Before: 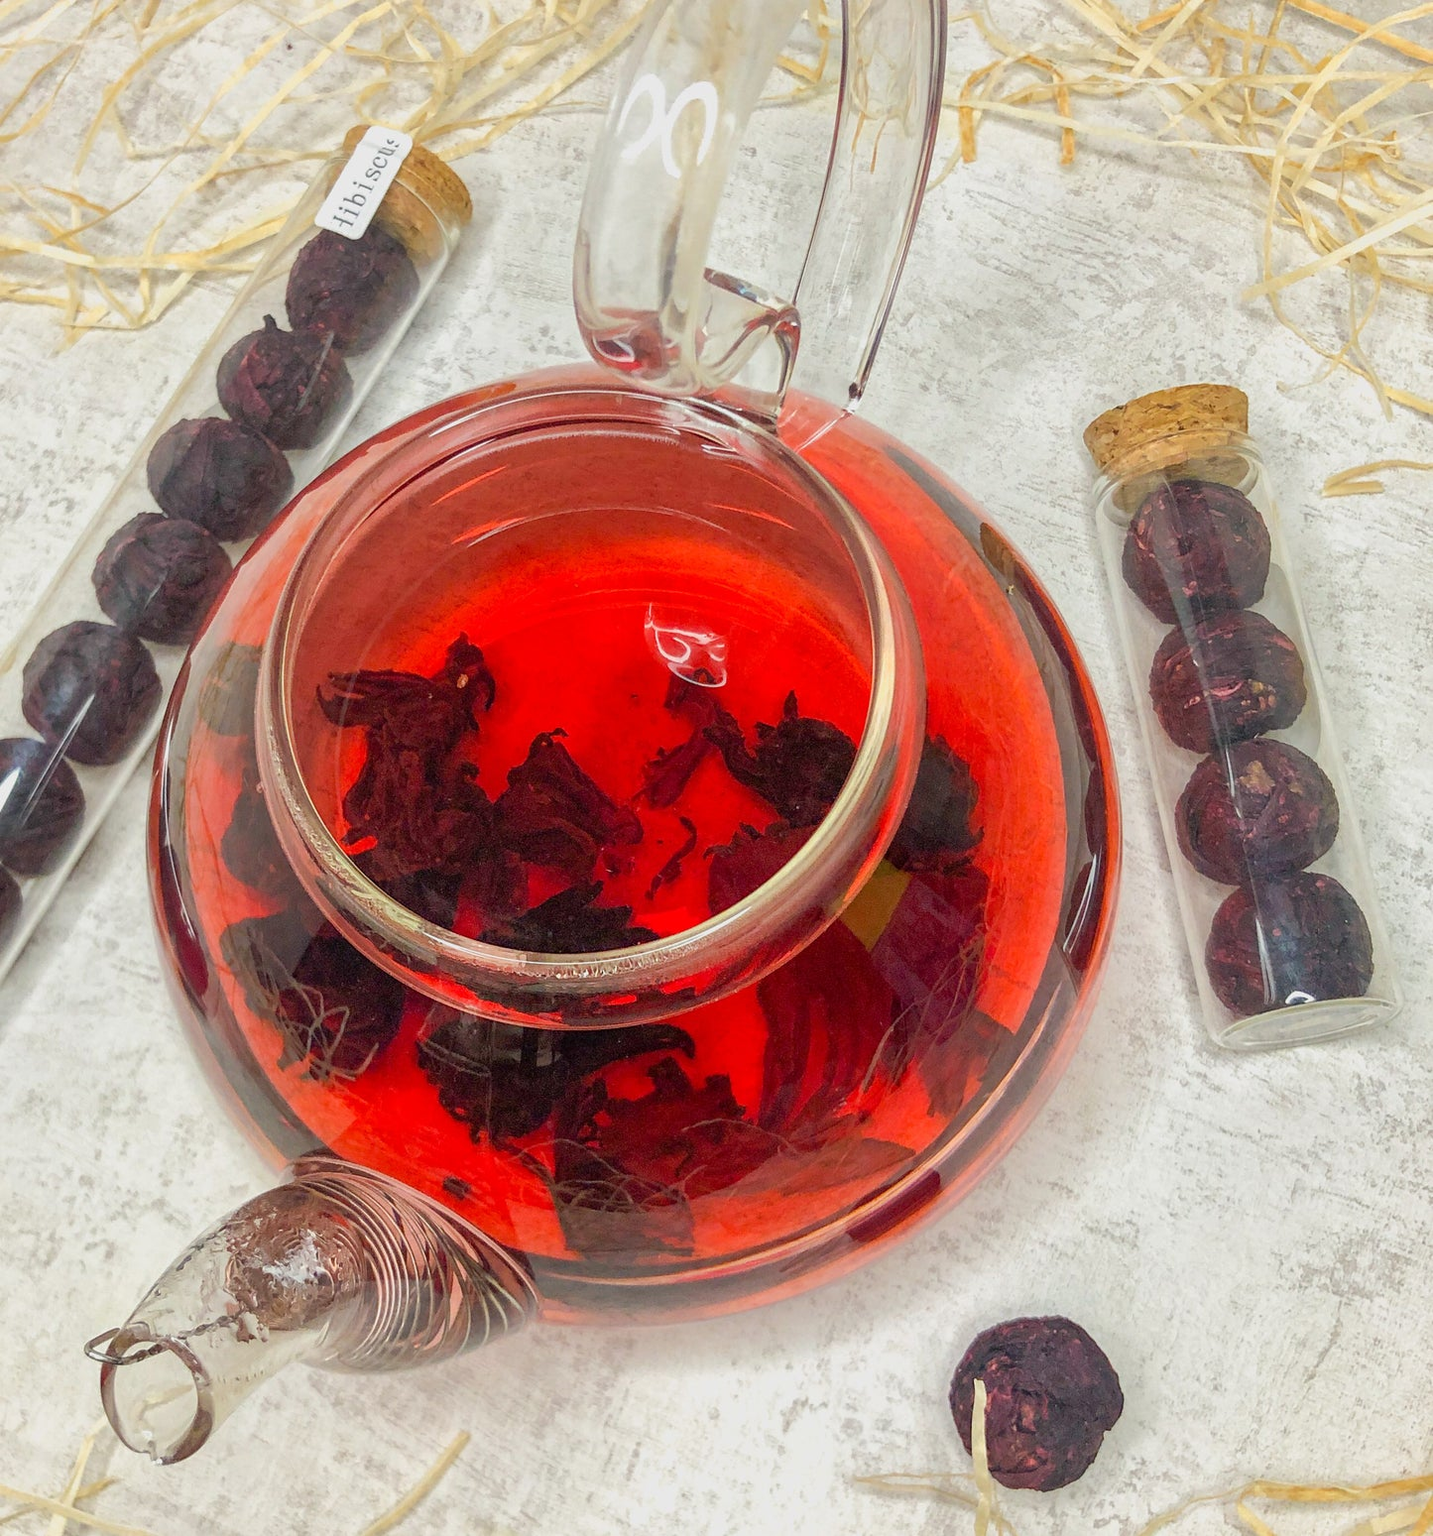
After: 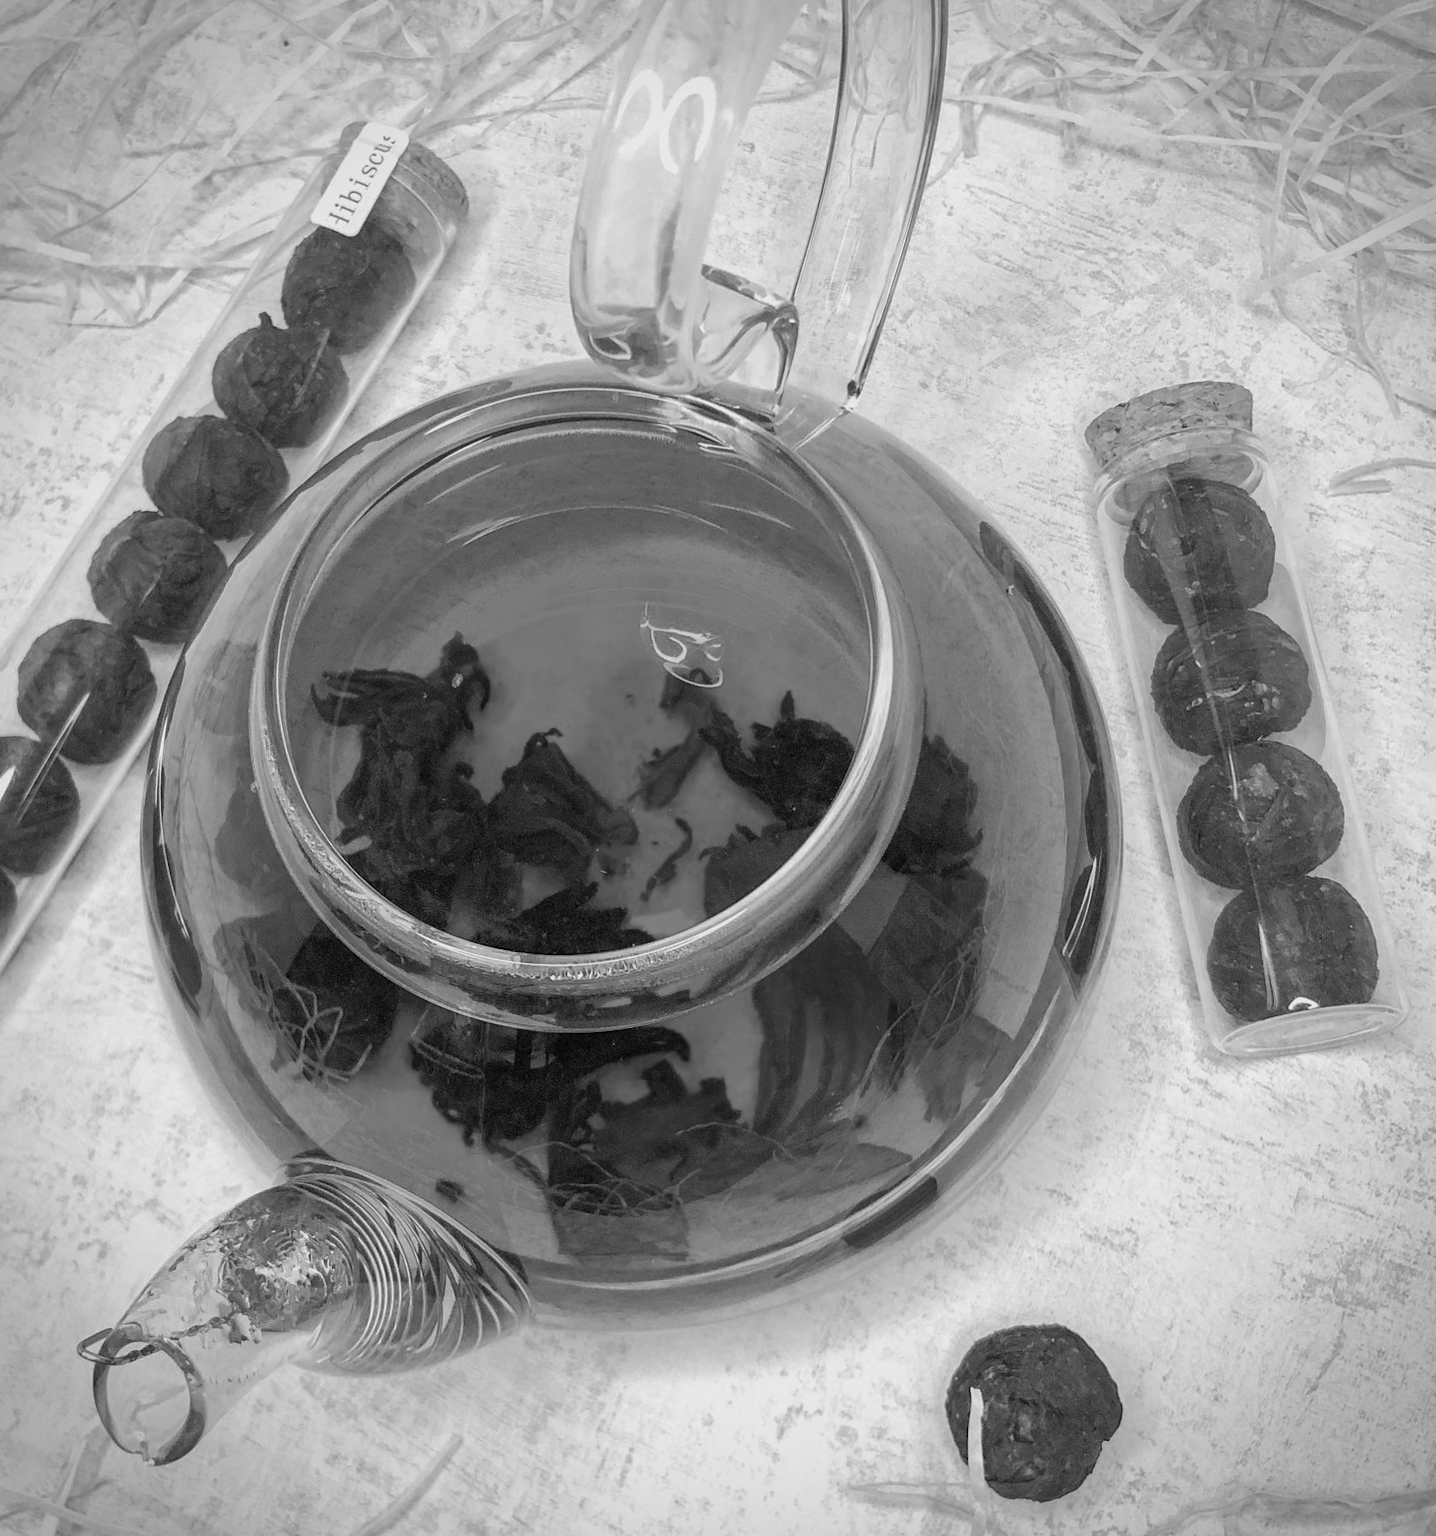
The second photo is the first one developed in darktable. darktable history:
monochrome: on, module defaults
rotate and perspective: rotation 0.192°, lens shift (horizontal) -0.015, crop left 0.005, crop right 0.996, crop top 0.006, crop bottom 0.99
vignetting: dithering 8-bit output, unbound false
